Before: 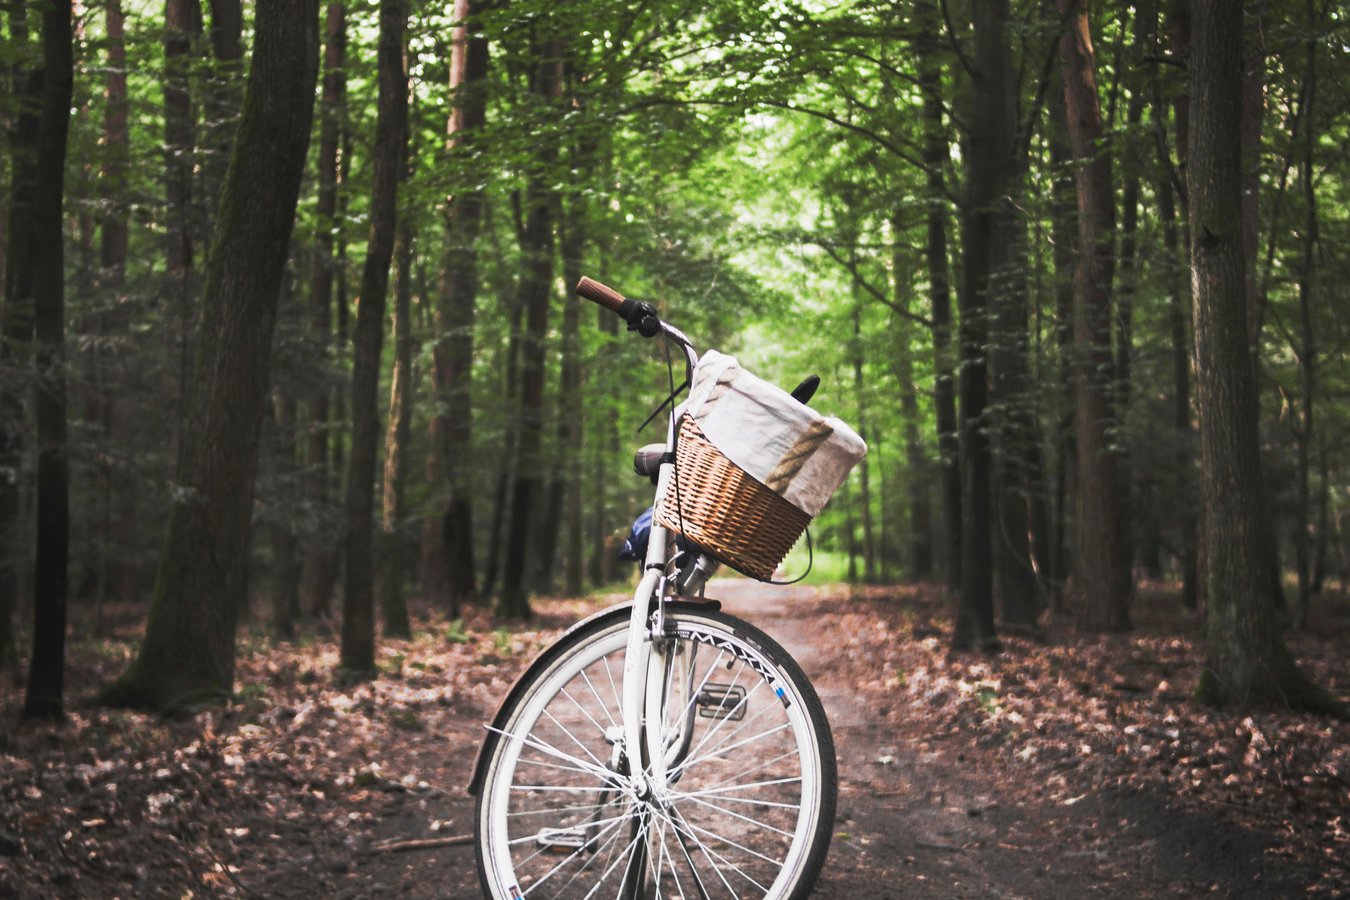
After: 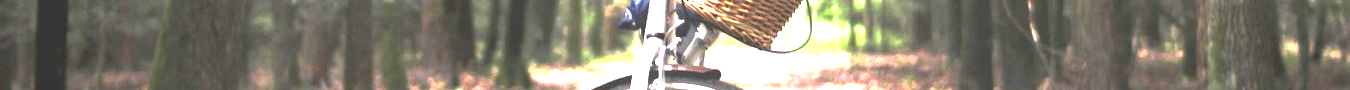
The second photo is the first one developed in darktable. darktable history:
crop and rotate: top 59.084%, bottom 30.916%
exposure: black level correction 0, exposure 2.327 EV, compensate exposure bias true, compensate highlight preservation false
